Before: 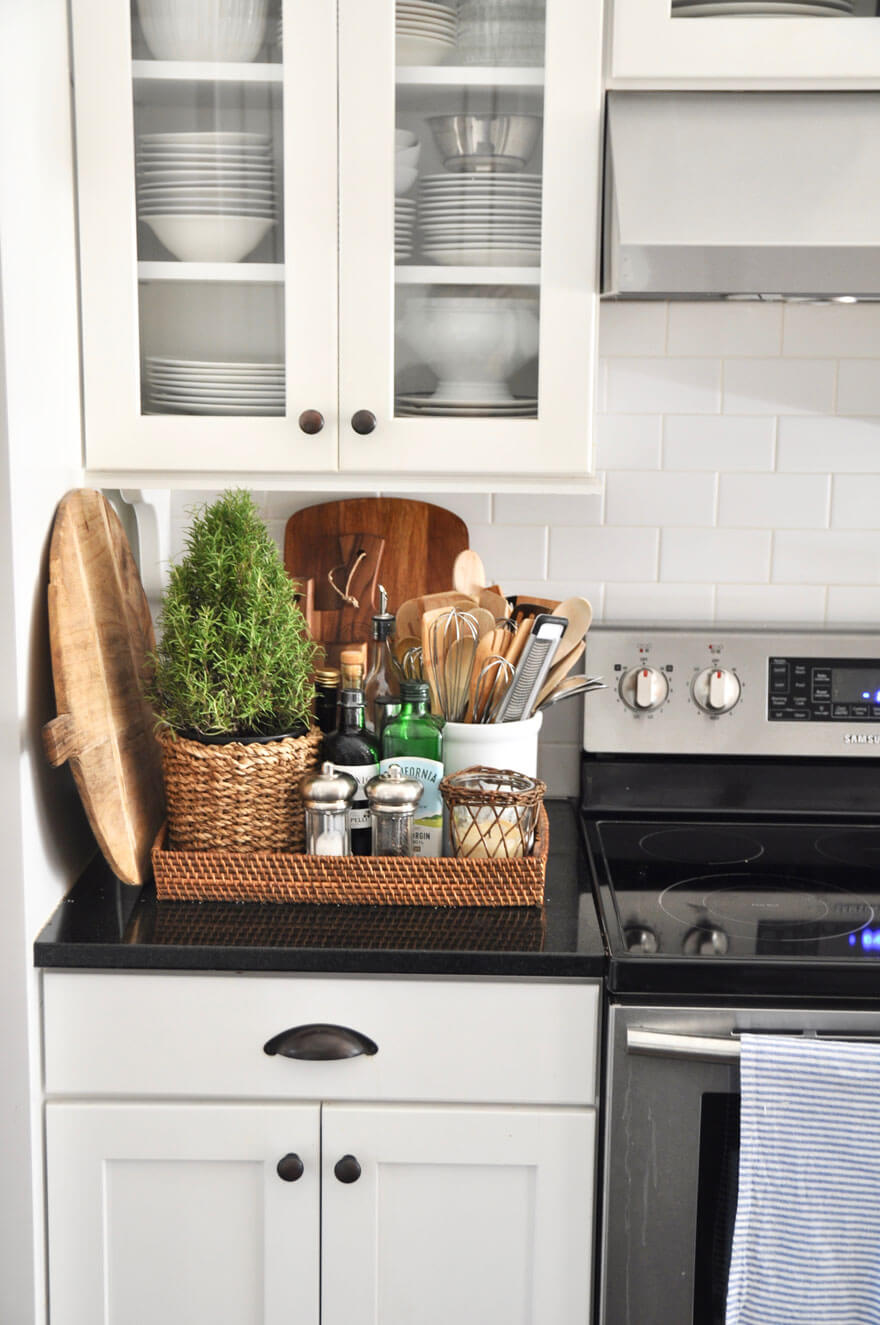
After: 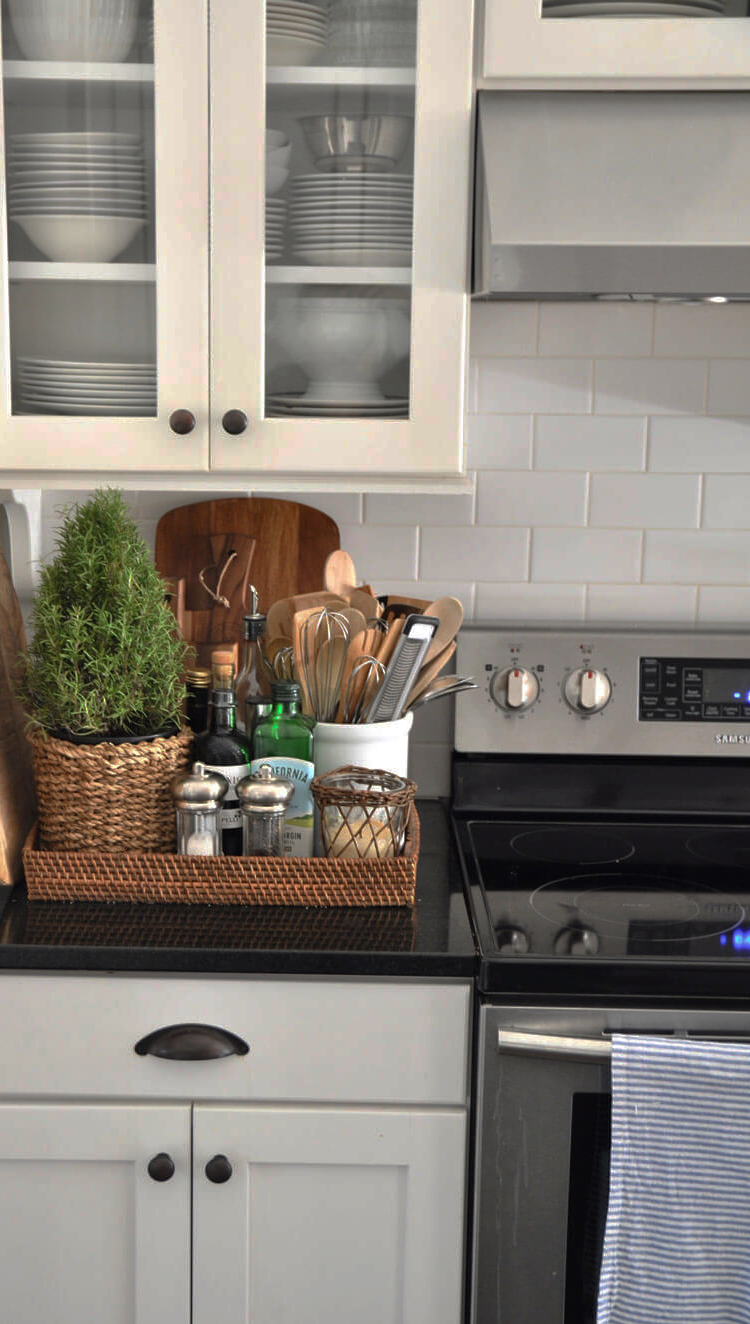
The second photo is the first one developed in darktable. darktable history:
crop and rotate: left 14.743%
base curve: curves: ch0 [(0, 0) (0.826, 0.587) (1, 1)], preserve colors none
